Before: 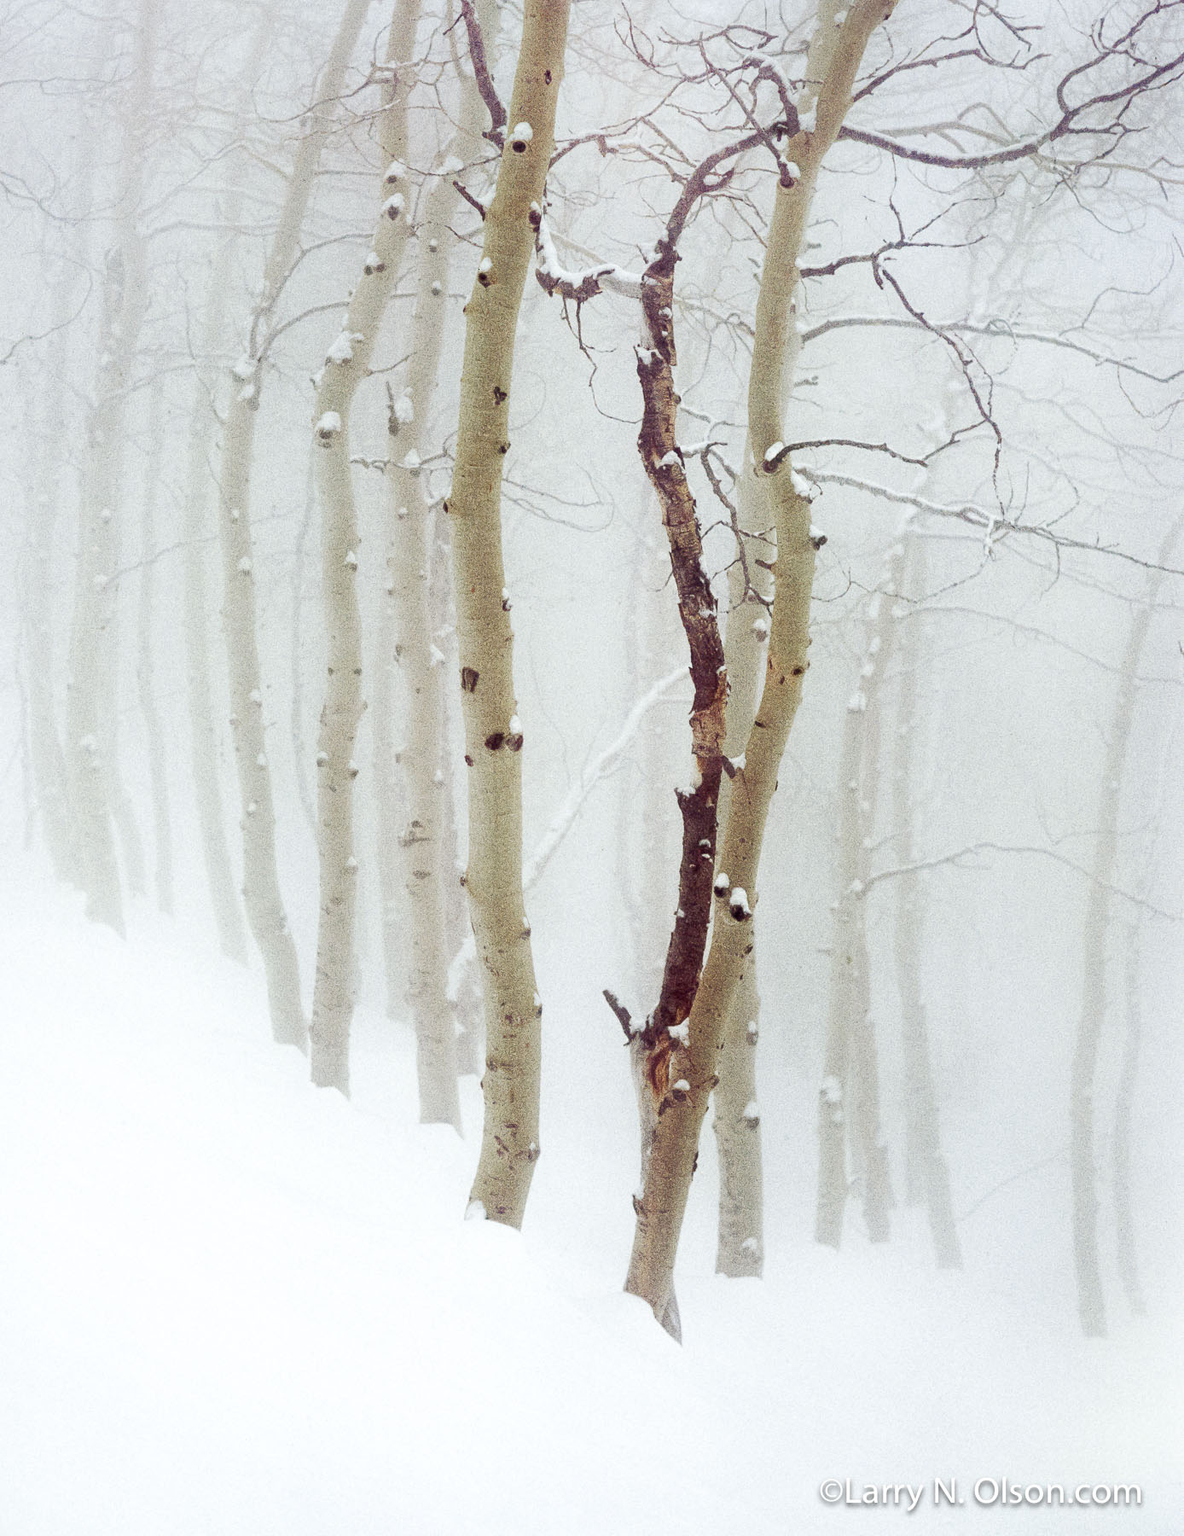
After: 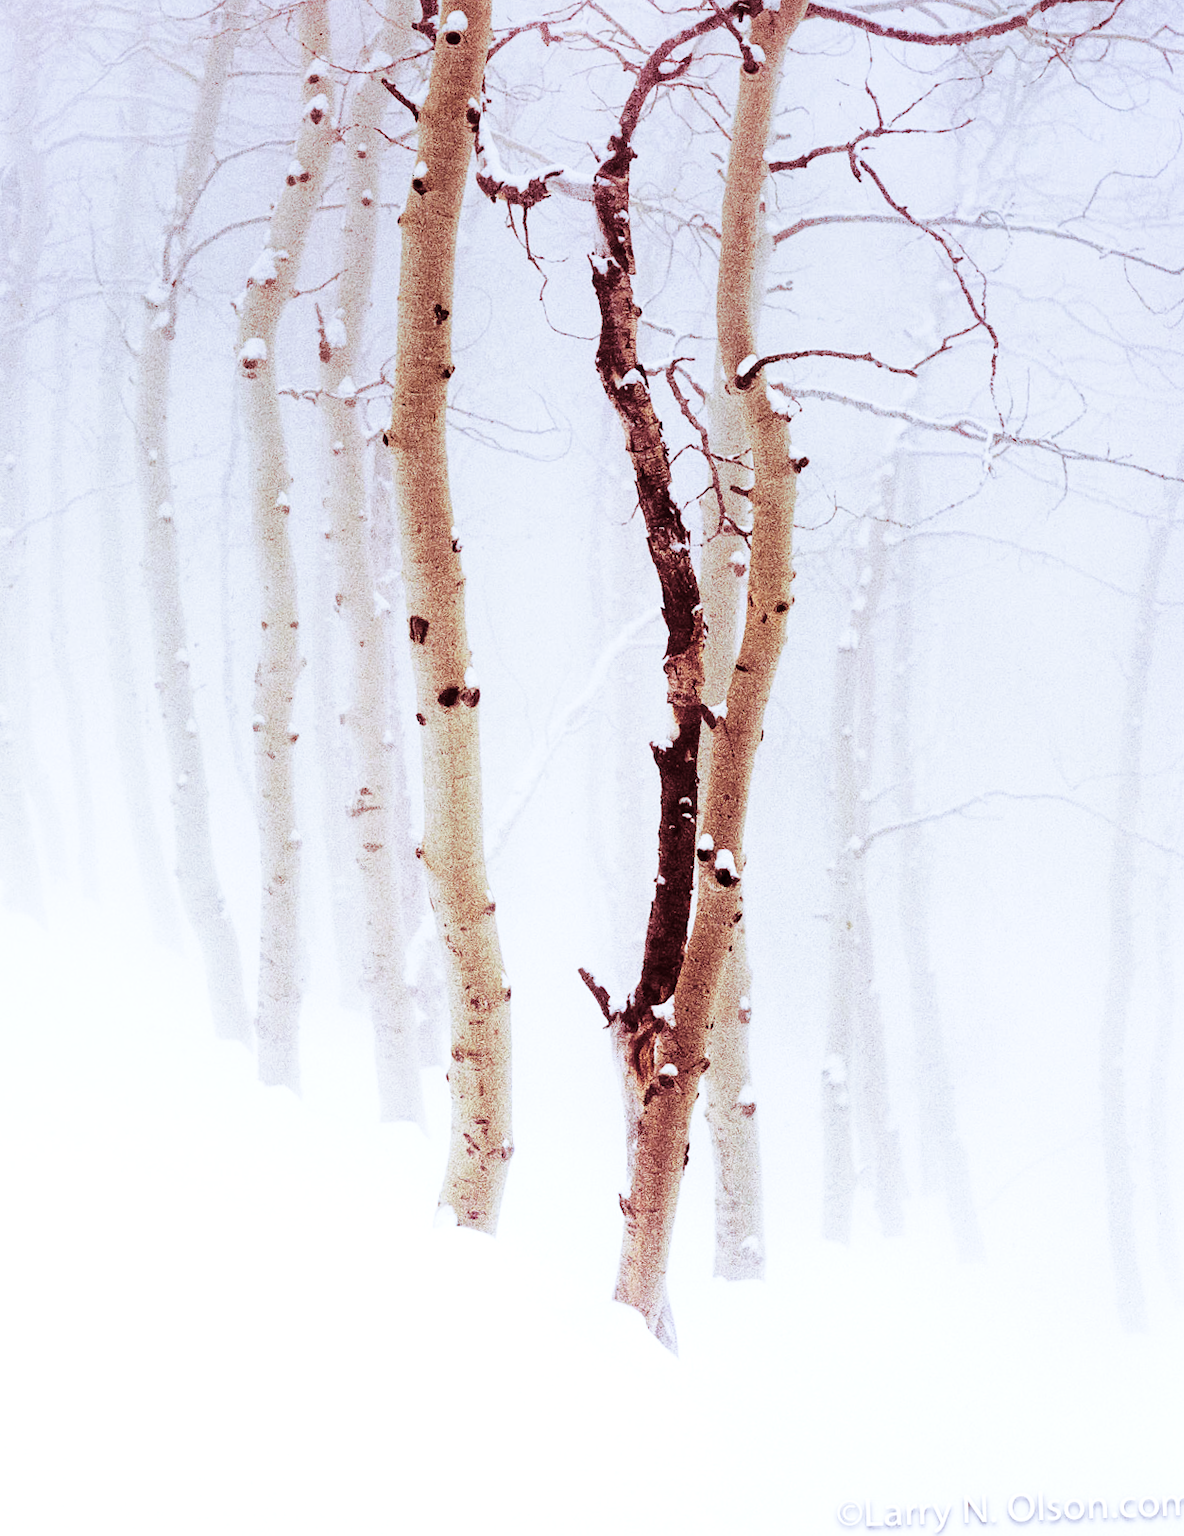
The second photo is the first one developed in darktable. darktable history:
white balance: red 0.926, green 1.003, blue 1.133
graduated density: on, module defaults
crop and rotate: angle 1.96°, left 5.673%, top 5.673%
rgb levels: mode RGB, independent channels, levels [[0, 0.5, 1], [0, 0.521, 1], [0, 0.536, 1]]
contrast brightness saturation: contrast 0.19, brightness -0.11, saturation 0.21
base curve: curves: ch0 [(0, 0) (0.028, 0.03) (0.121, 0.232) (0.46, 0.748) (0.859, 0.968) (1, 1)], preserve colors none
split-toning: highlights › saturation 0, balance -61.83
